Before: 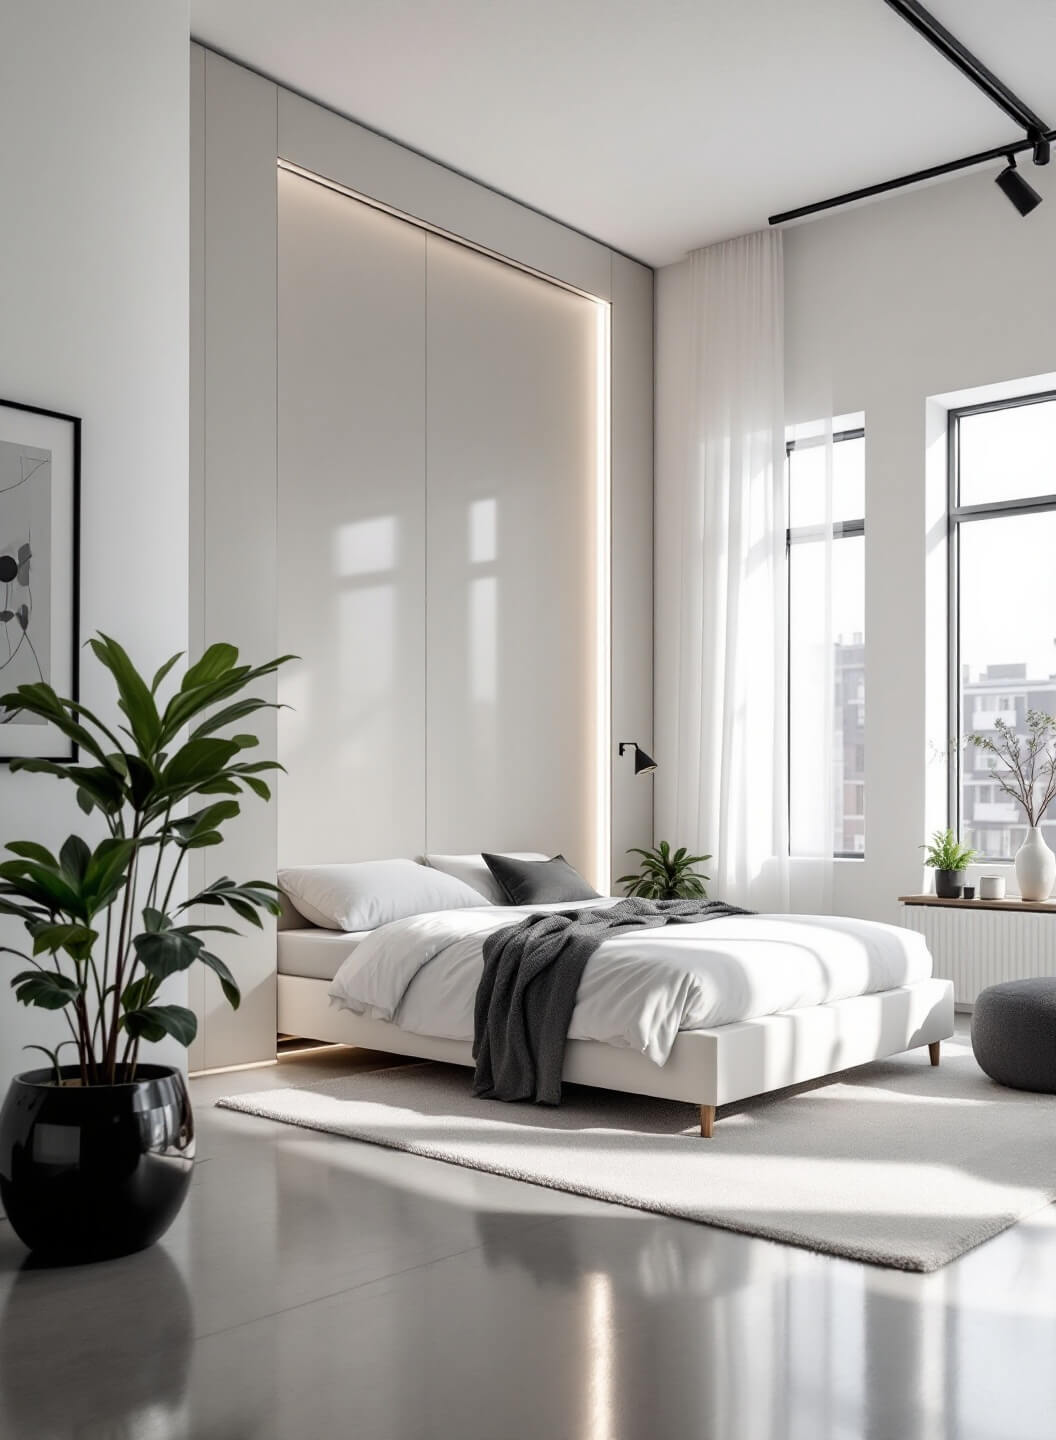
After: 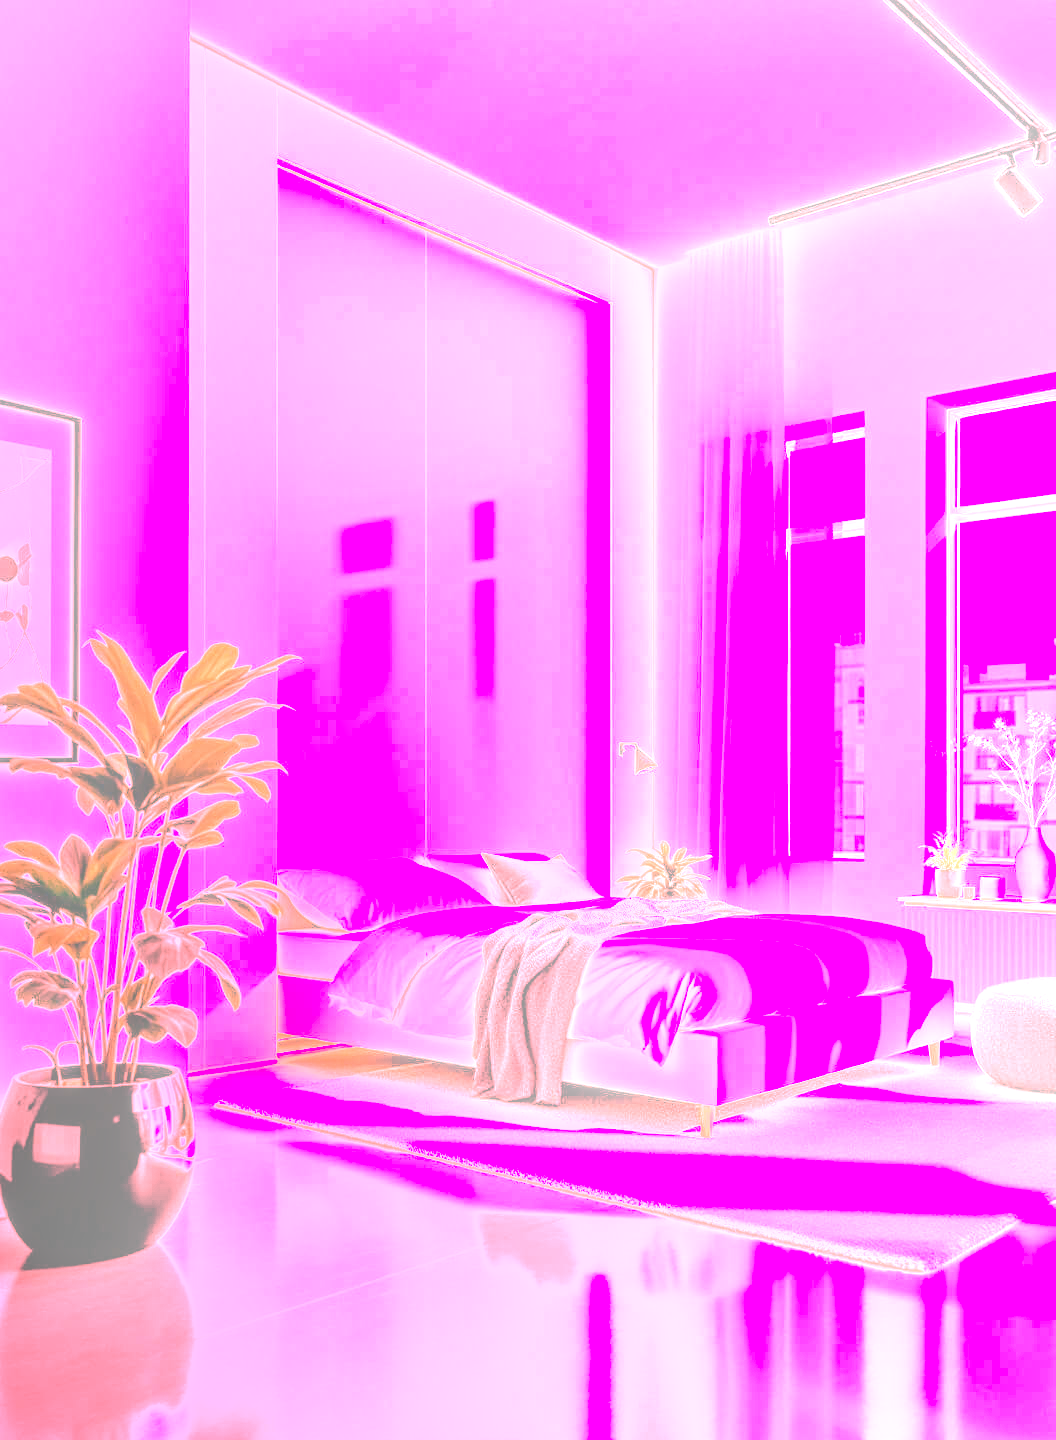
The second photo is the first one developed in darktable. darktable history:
white balance: red 4.26, blue 1.802
local contrast: highlights 73%, shadows 15%, midtone range 0.197
